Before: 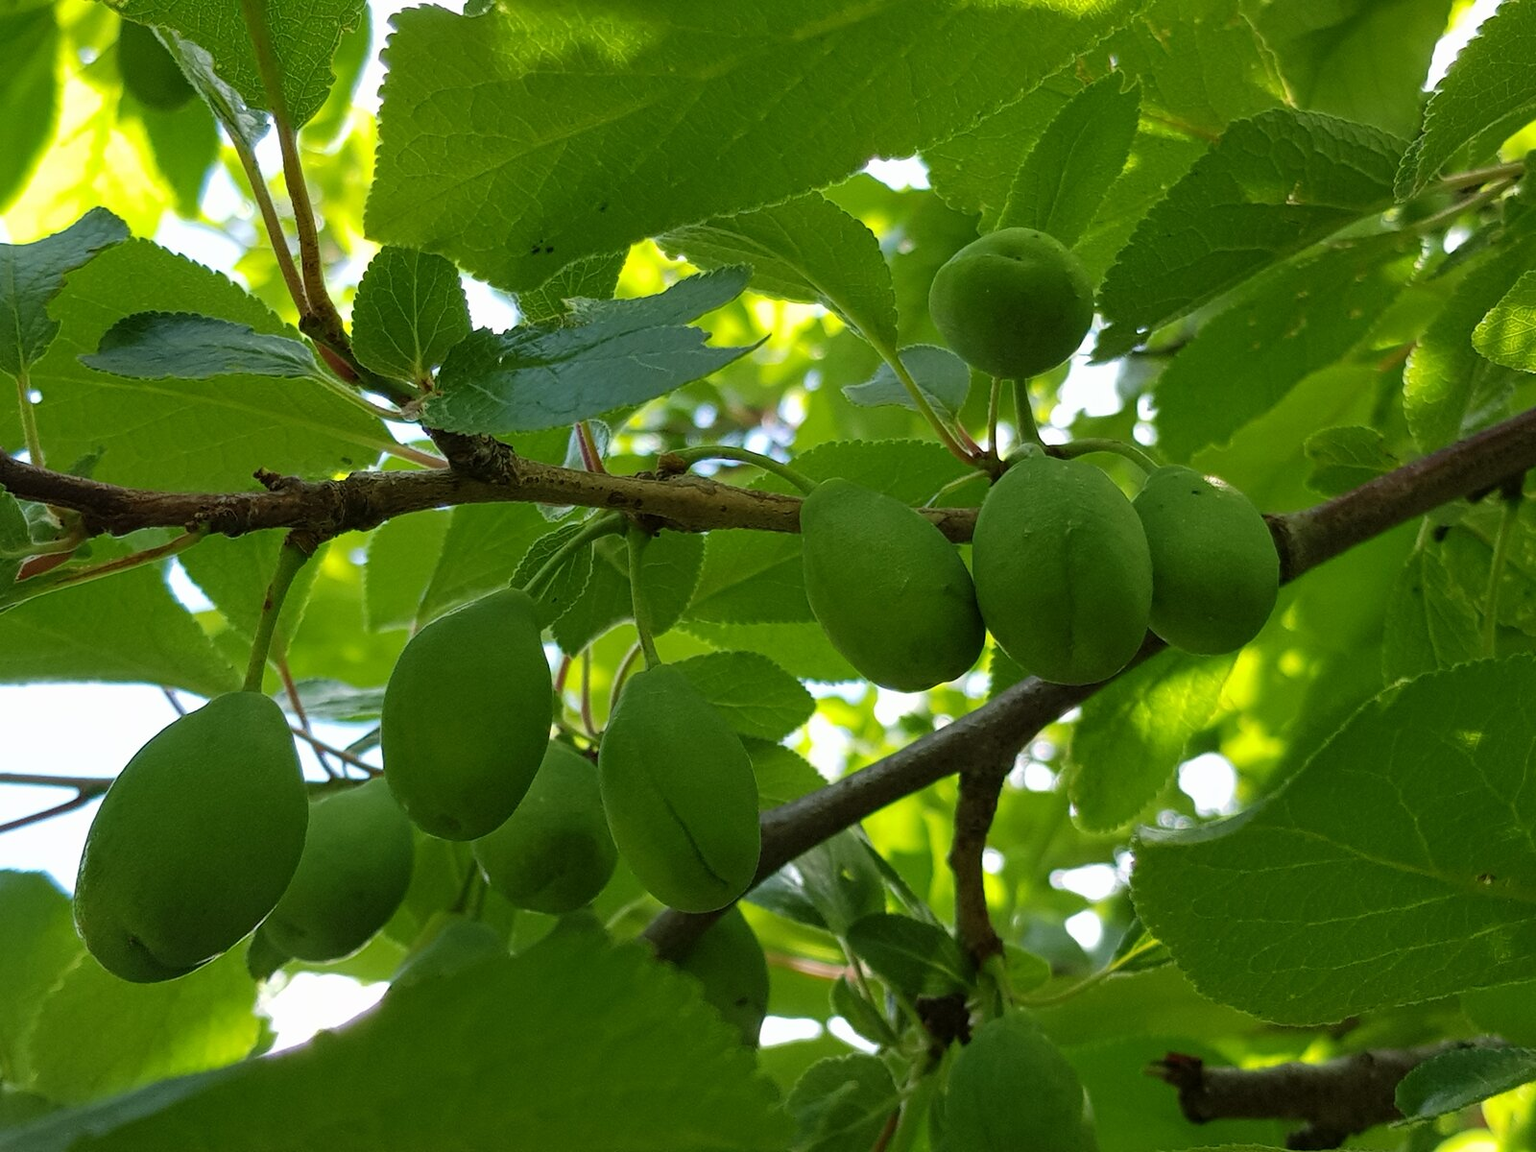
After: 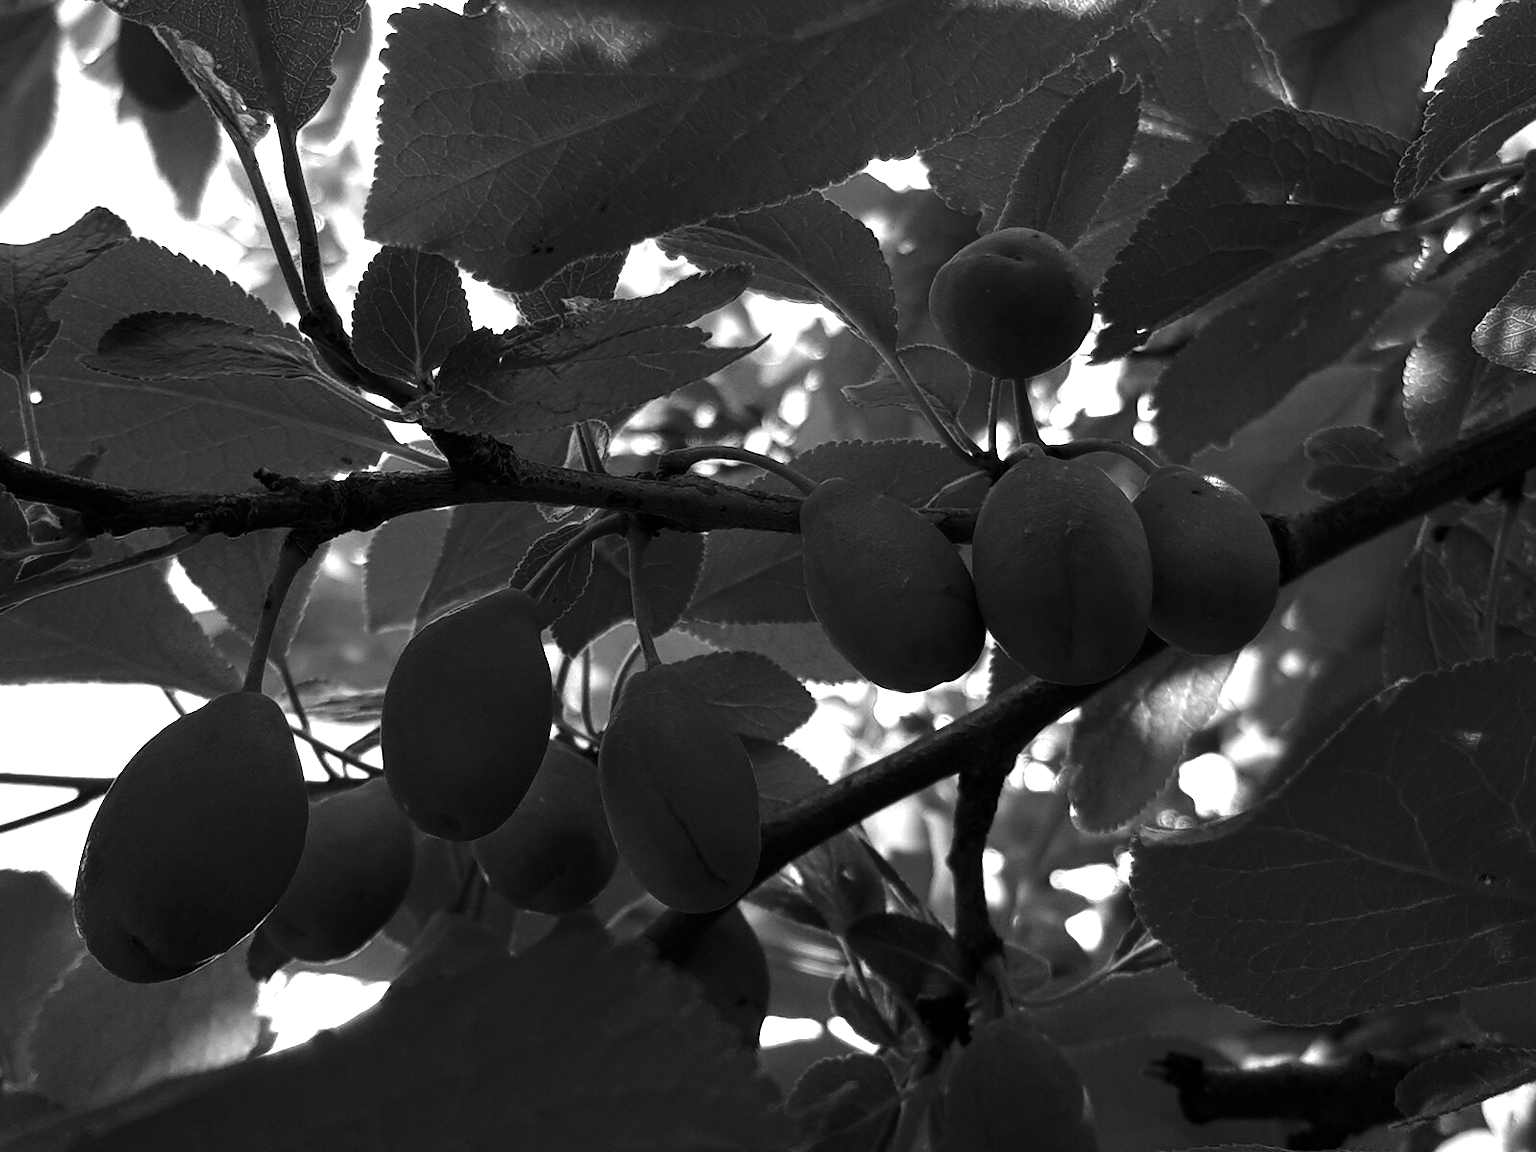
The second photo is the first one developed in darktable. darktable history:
contrast brightness saturation: contrast -0.03, brightness -0.59, saturation -1
color zones: curves: ch0 [(0.287, 0.048) (0.493, 0.484) (0.737, 0.816)]; ch1 [(0, 0) (0.143, 0) (0.286, 0) (0.429, 0) (0.571, 0) (0.714, 0) (0.857, 0)]
exposure: black level correction 0, exposure 0.5 EV, compensate exposure bias true, compensate highlight preservation false
color calibration: illuminant as shot in camera, x 0.37, y 0.382, temperature 4313.32 K
